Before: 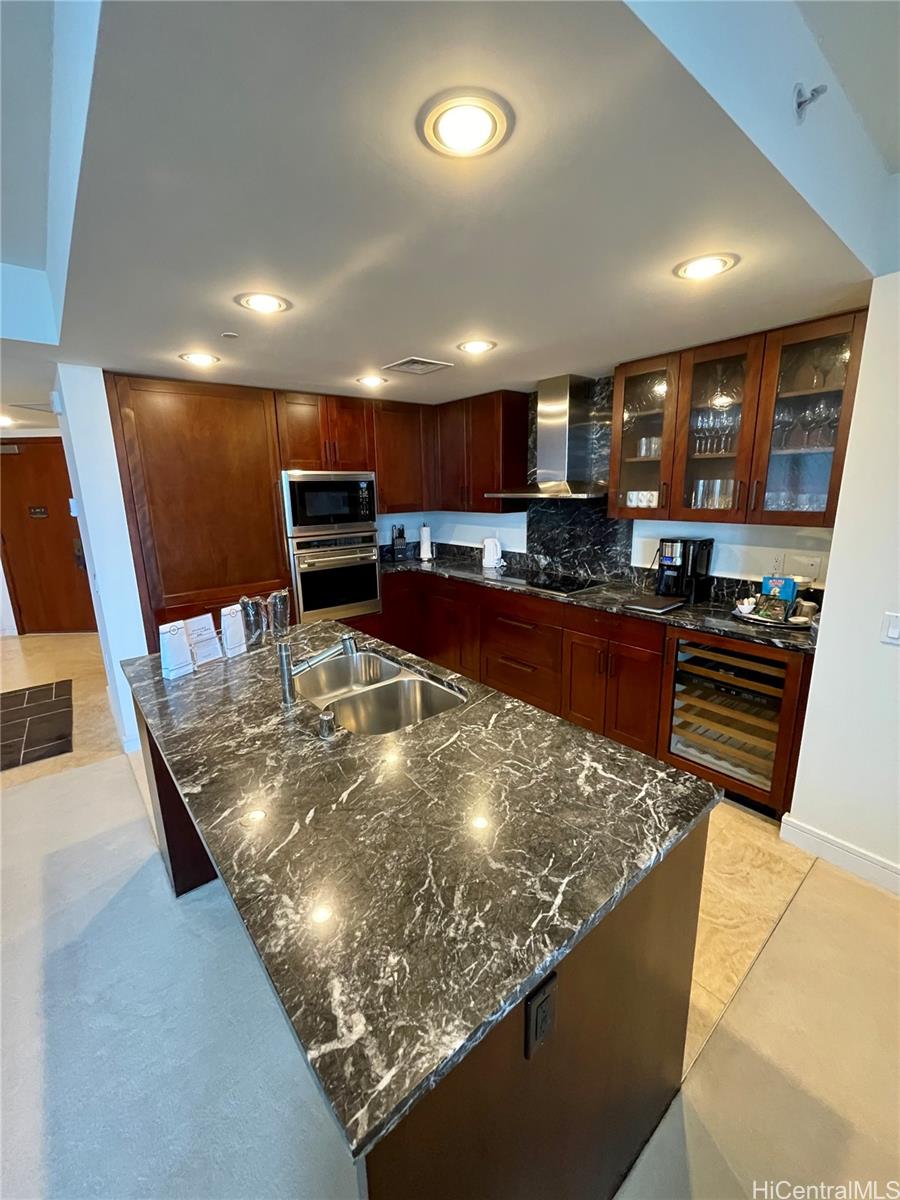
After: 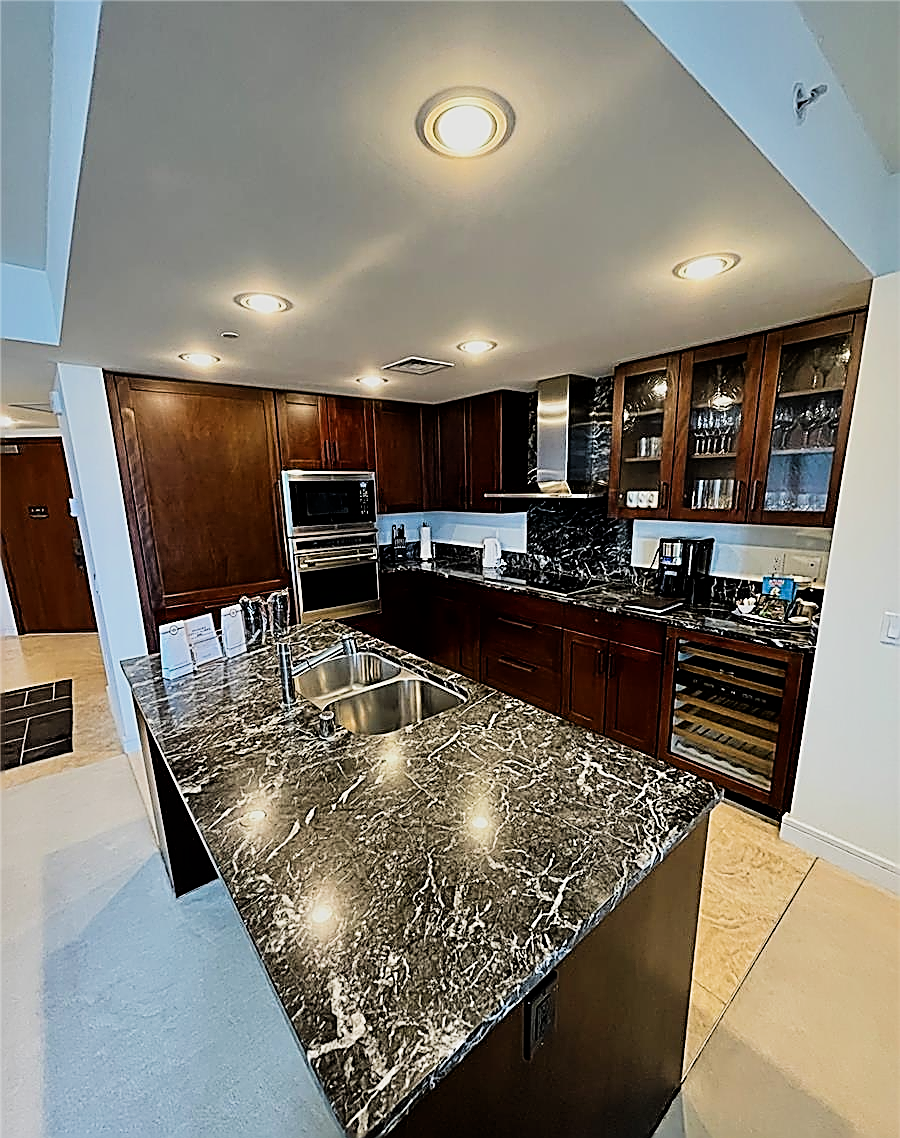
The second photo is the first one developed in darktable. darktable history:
filmic rgb: black relative exposure -5.13 EV, white relative exposure 3.96 EV, hardness 2.9, contrast 1.3, highlights saturation mix -31.17%
crop and rotate: top 0.012%, bottom 5.074%
sharpen: amount 1.984
